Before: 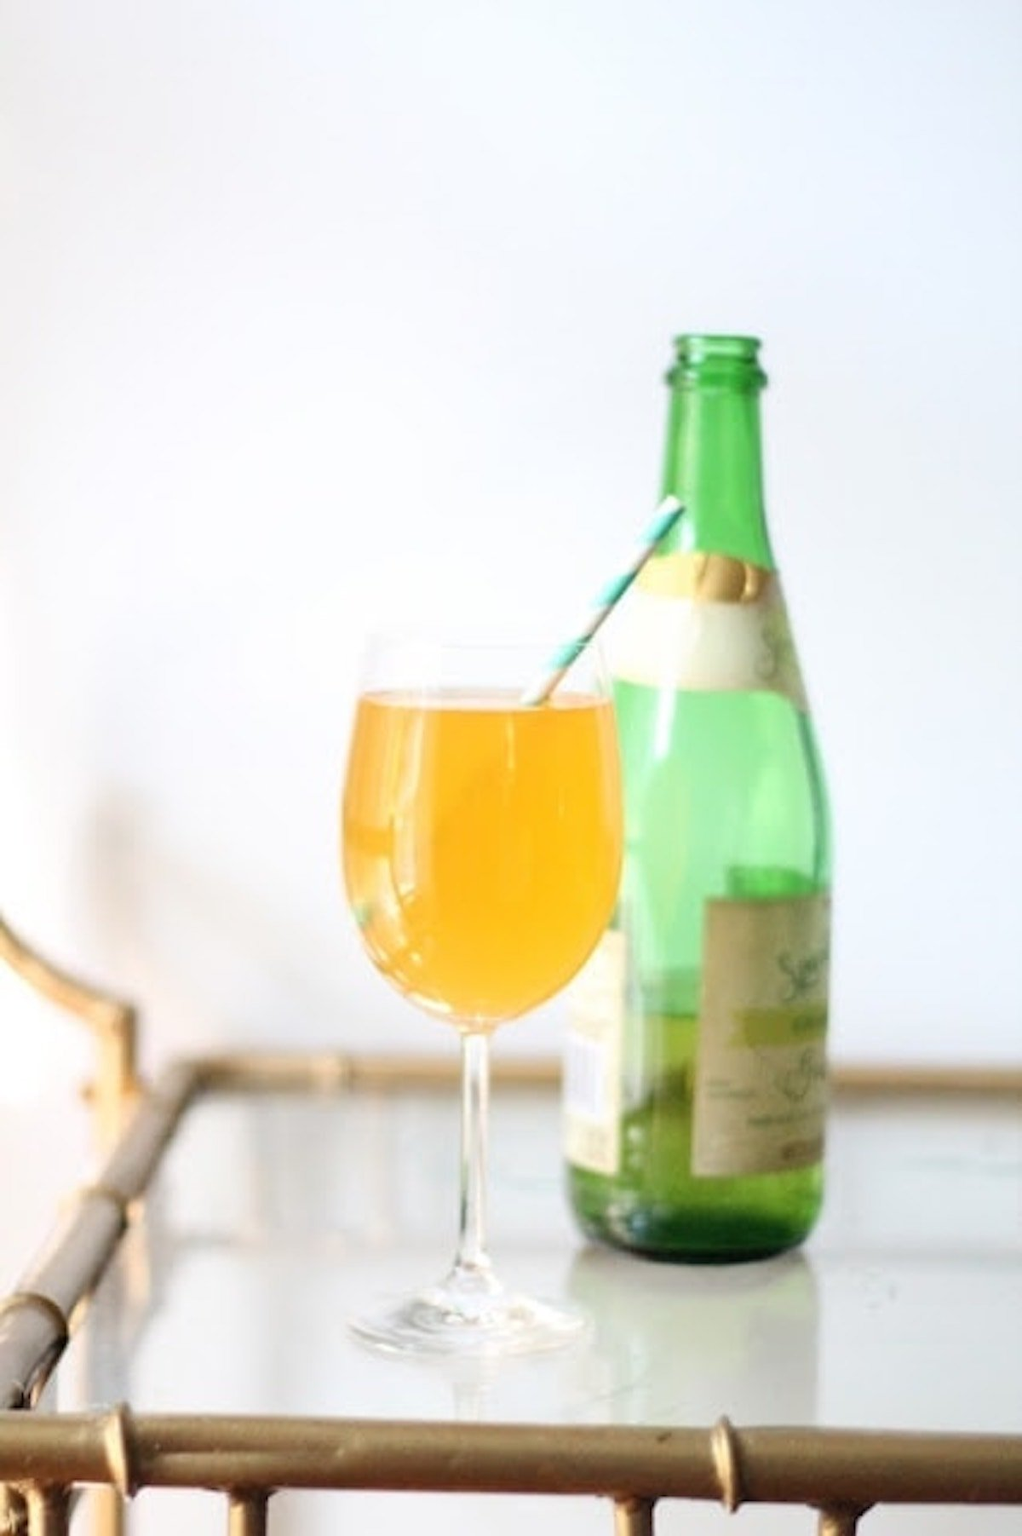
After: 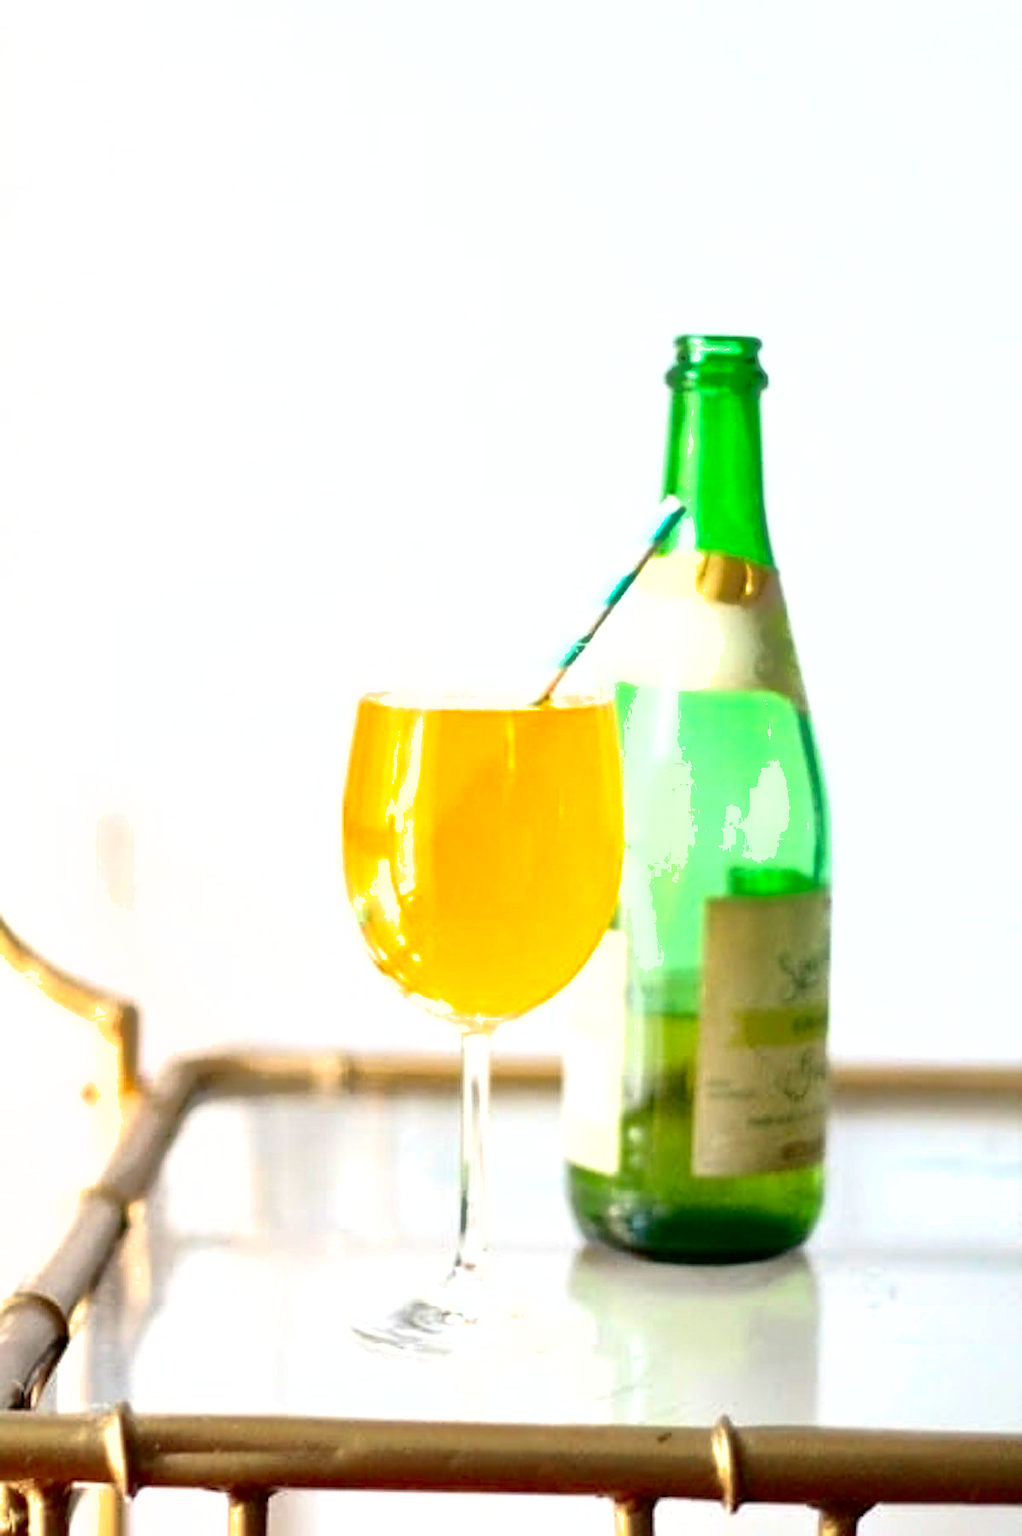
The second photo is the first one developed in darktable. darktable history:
tone equalizer: -8 EV -0.42 EV, -7 EV -0.404 EV, -6 EV -0.353 EV, -5 EV -0.209 EV, -3 EV 0.237 EV, -2 EV 0.323 EV, -1 EV 0.392 EV, +0 EV 0.395 EV
contrast brightness saturation: contrast 0.219, brightness -0.185, saturation 0.239
shadows and highlights: on, module defaults
sharpen: on, module defaults
